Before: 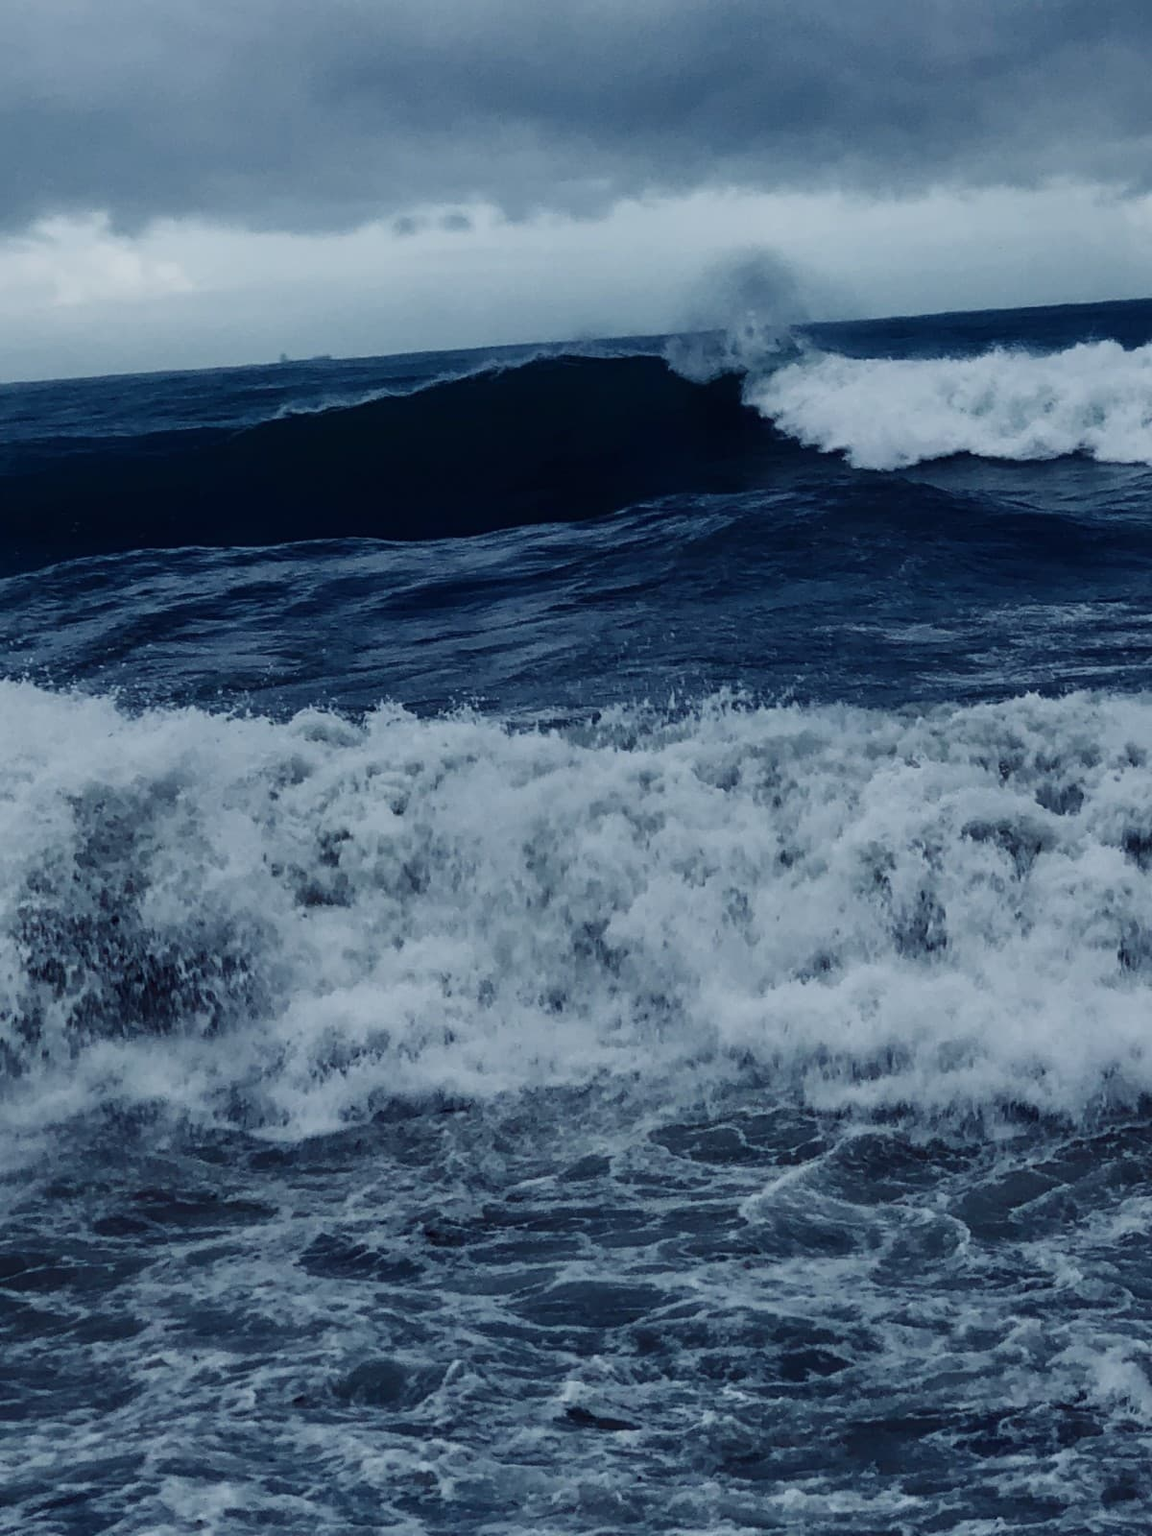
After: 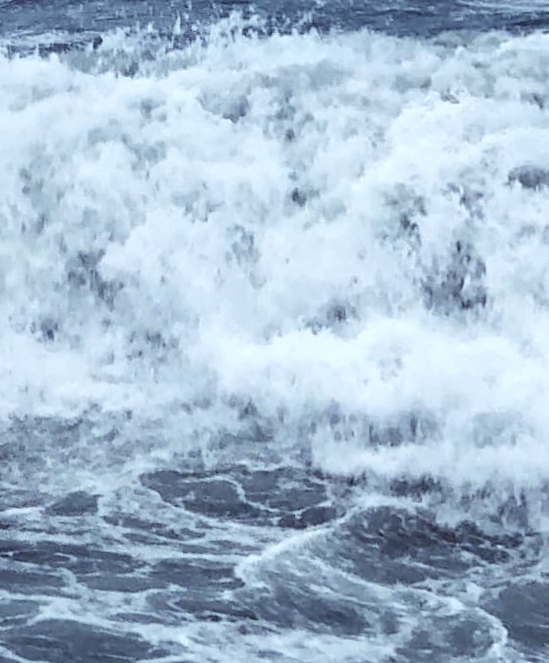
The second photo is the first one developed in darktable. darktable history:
rotate and perspective: rotation 1.69°, lens shift (vertical) -0.023, lens shift (horizontal) -0.291, crop left 0.025, crop right 0.988, crop top 0.092, crop bottom 0.842
crop: left 35.976%, top 45.819%, right 18.162%, bottom 5.807%
vibrance: vibrance 10%
global tonemap: drago (0.7, 100)
